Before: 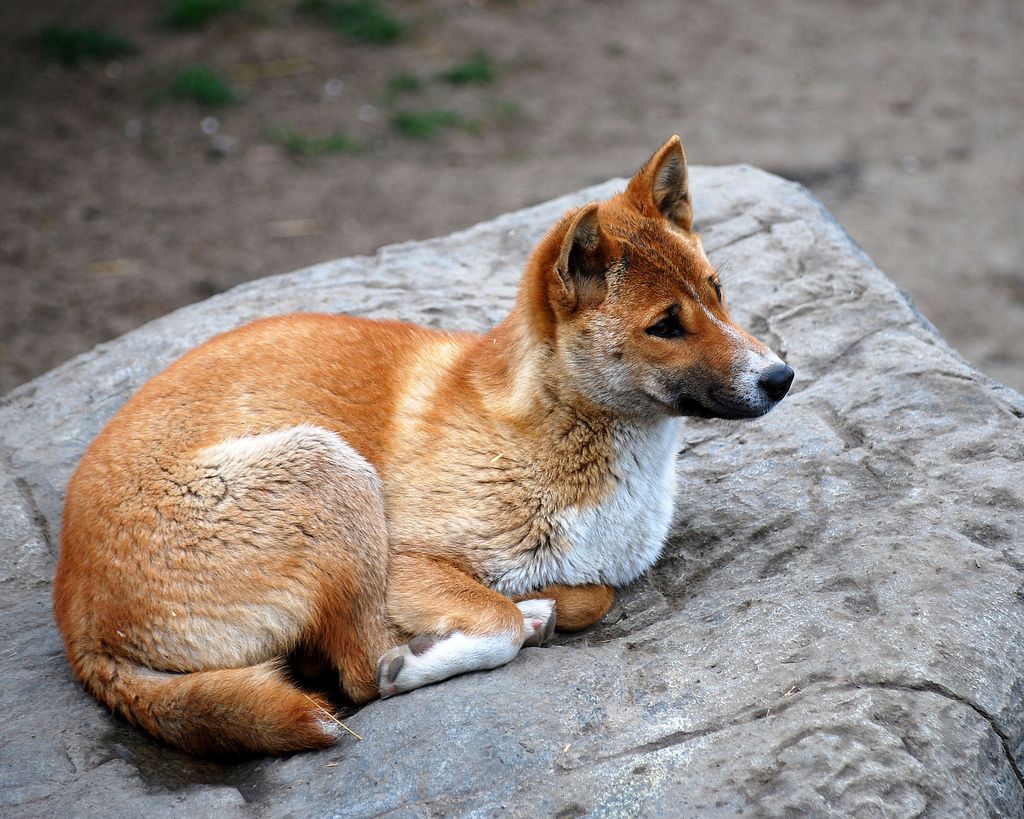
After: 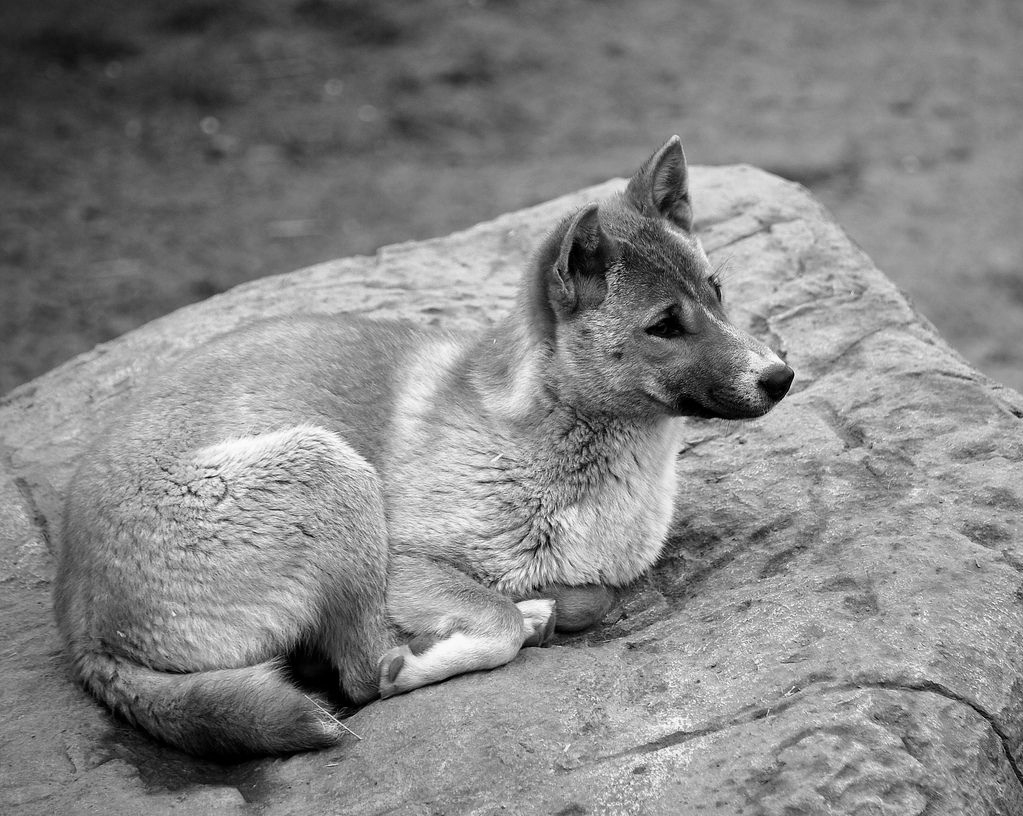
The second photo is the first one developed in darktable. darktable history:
contrast brightness saturation: saturation -0.04
monochrome: a 32, b 64, size 2.3
crop: top 0.05%, bottom 0.098%
